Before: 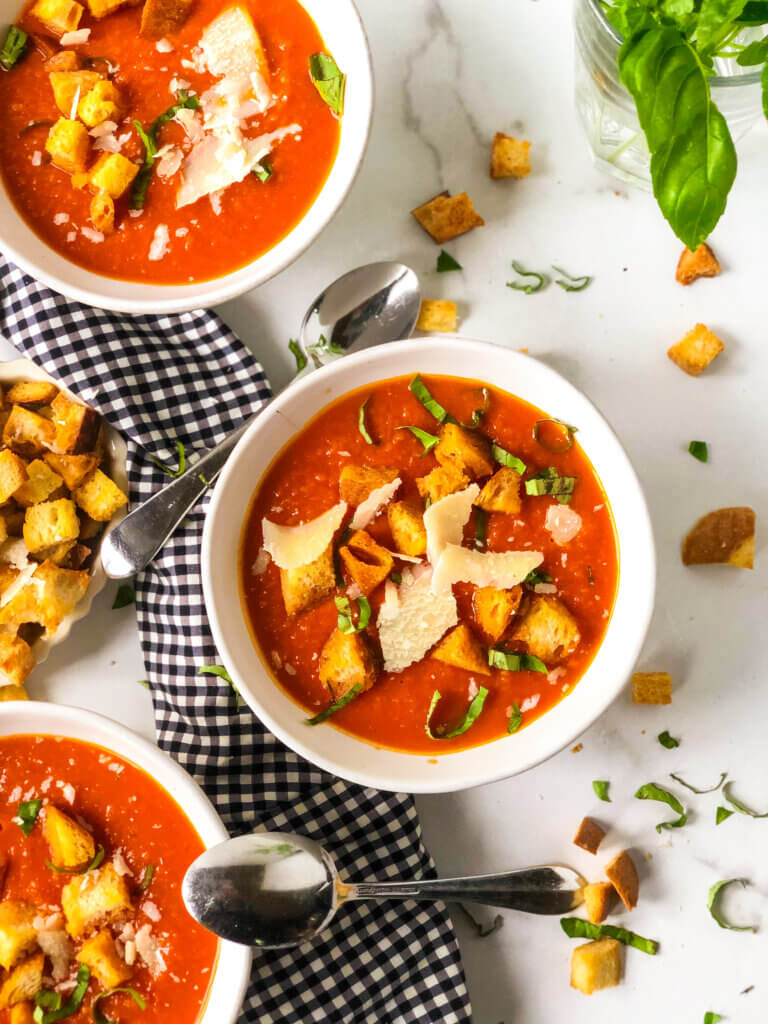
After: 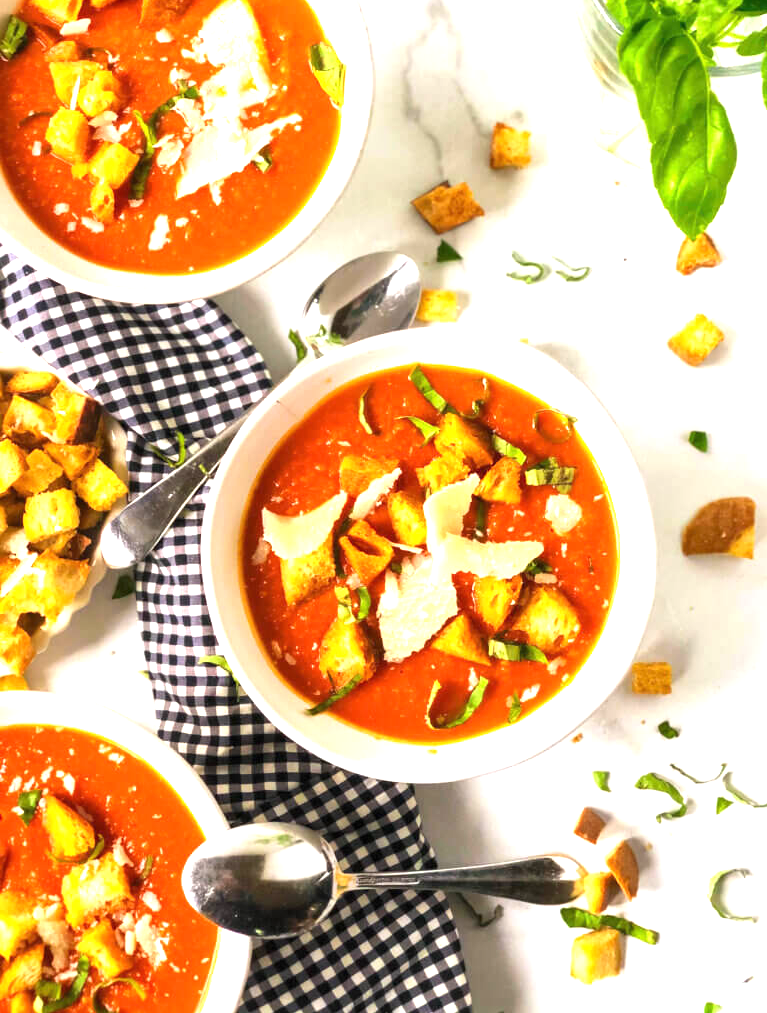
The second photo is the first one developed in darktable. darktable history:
crop: top 1.049%, right 0.001%
exposure: black level correction 0, exposure 1.015 EV, compensate exposure bias true, compensate highlight preservation false
